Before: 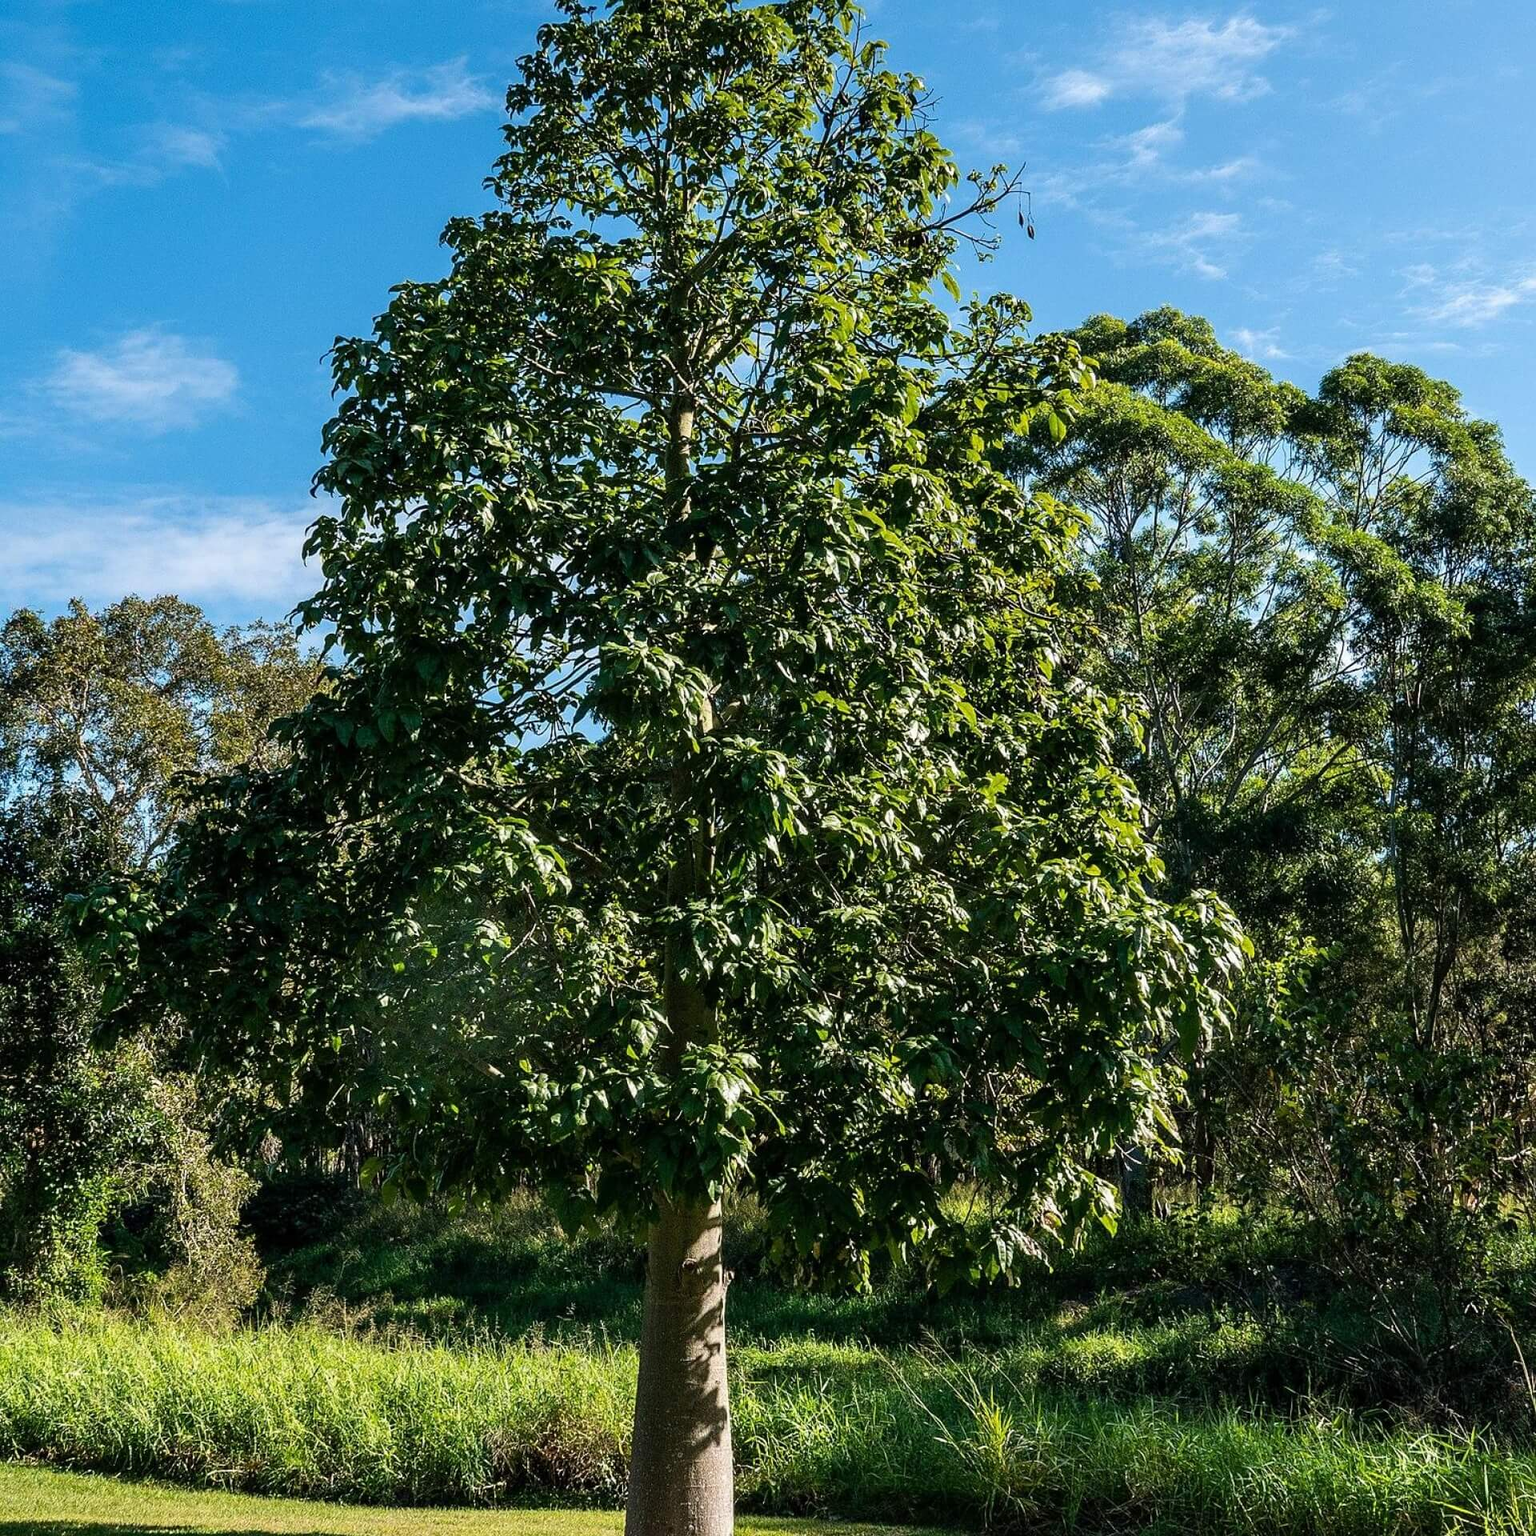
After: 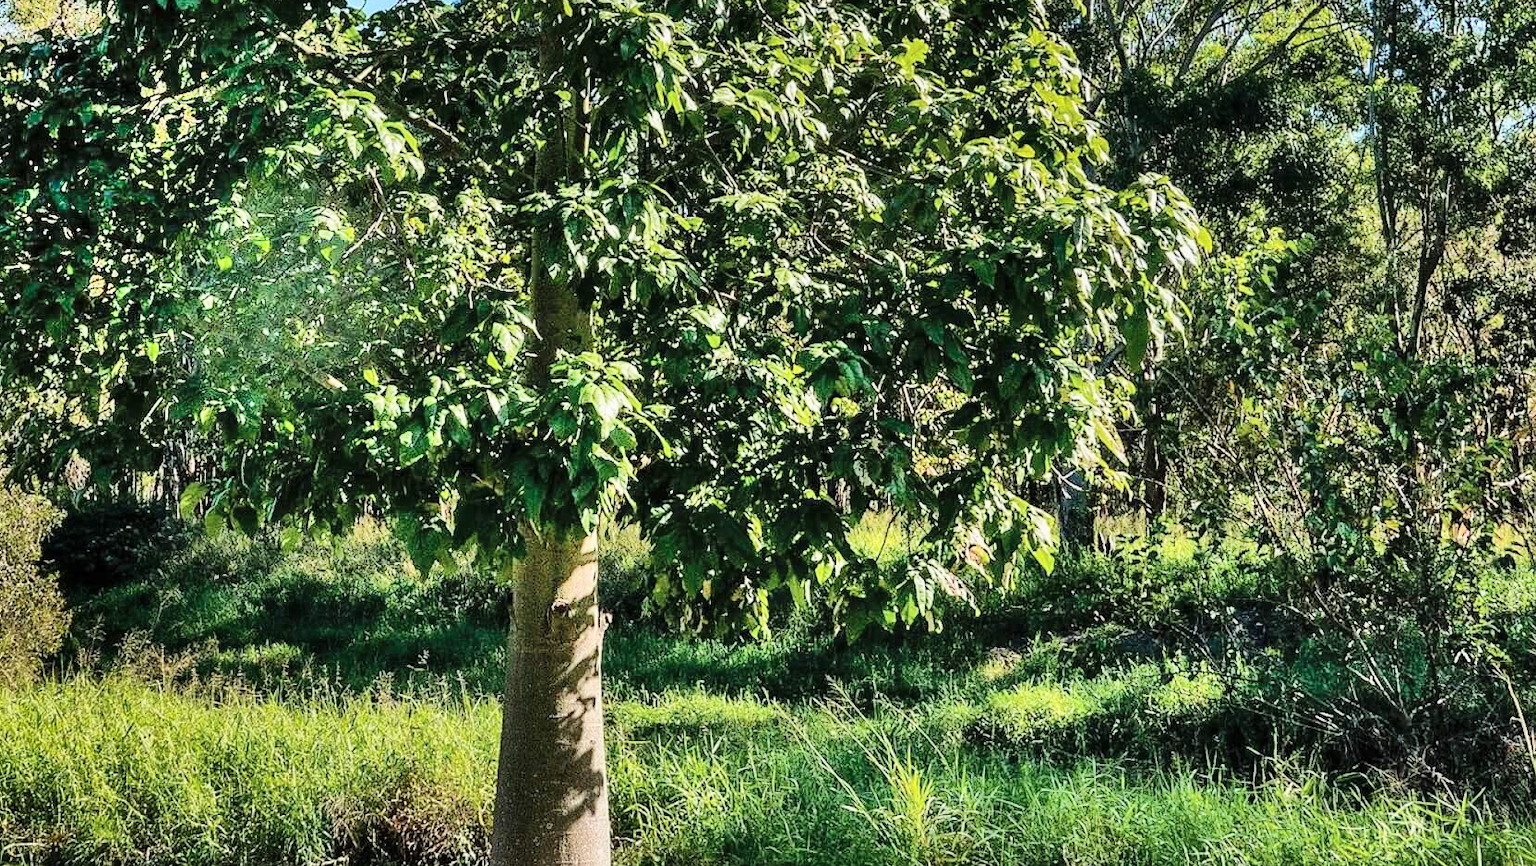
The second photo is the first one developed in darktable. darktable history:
shadows and highlights: radius 123.98, shadows 100, white point adjustment -3, highlights -100, highlights color adjustment 89.84%, soften with gaussian
crop and rotate: left 13.306%, top 48.129%, bottom 2.928%
